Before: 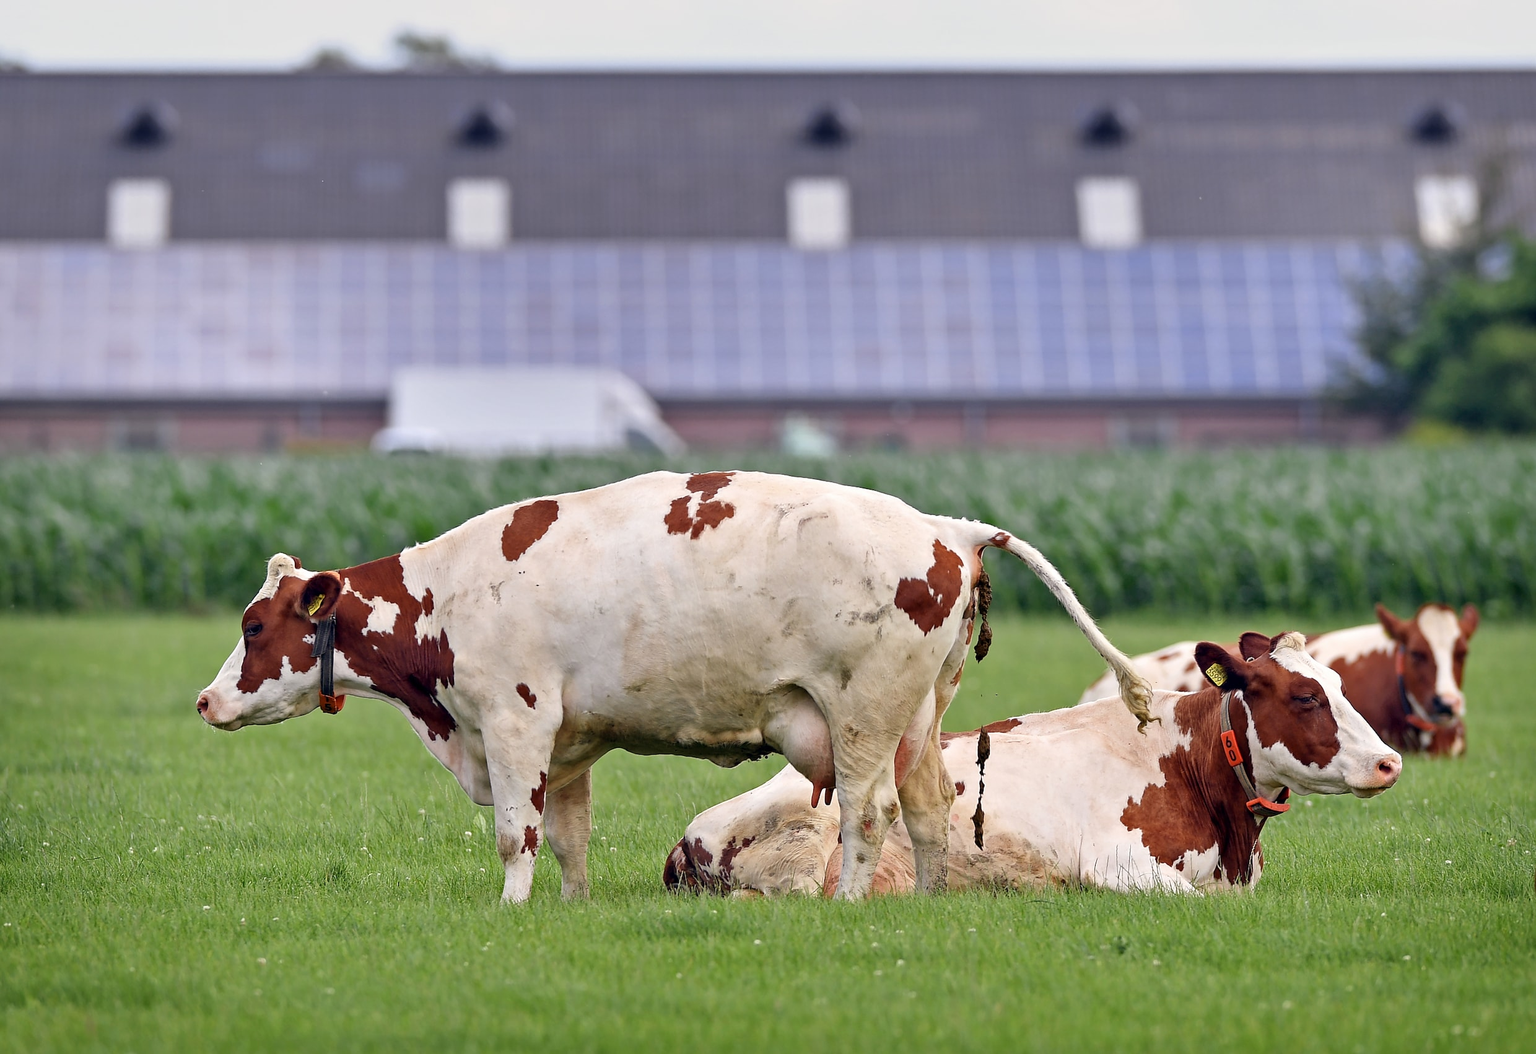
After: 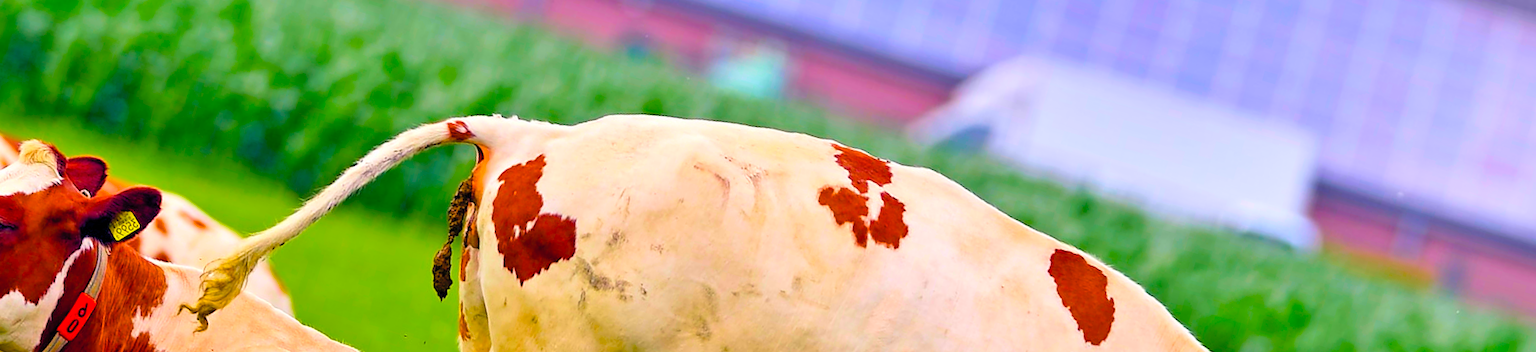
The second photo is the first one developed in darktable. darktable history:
velvia: on, module defaults
color balance rgb: linear chroma grading › global chroma 42%, perceptual saturation grading › global saturation 42%, global vibrance 33%
crop and rotate: angle 16.12°, top 30.835%, bottom 35.653%
contrast brightness saturation: contrast 0.07, brightness 0.18, saturation 0.4
